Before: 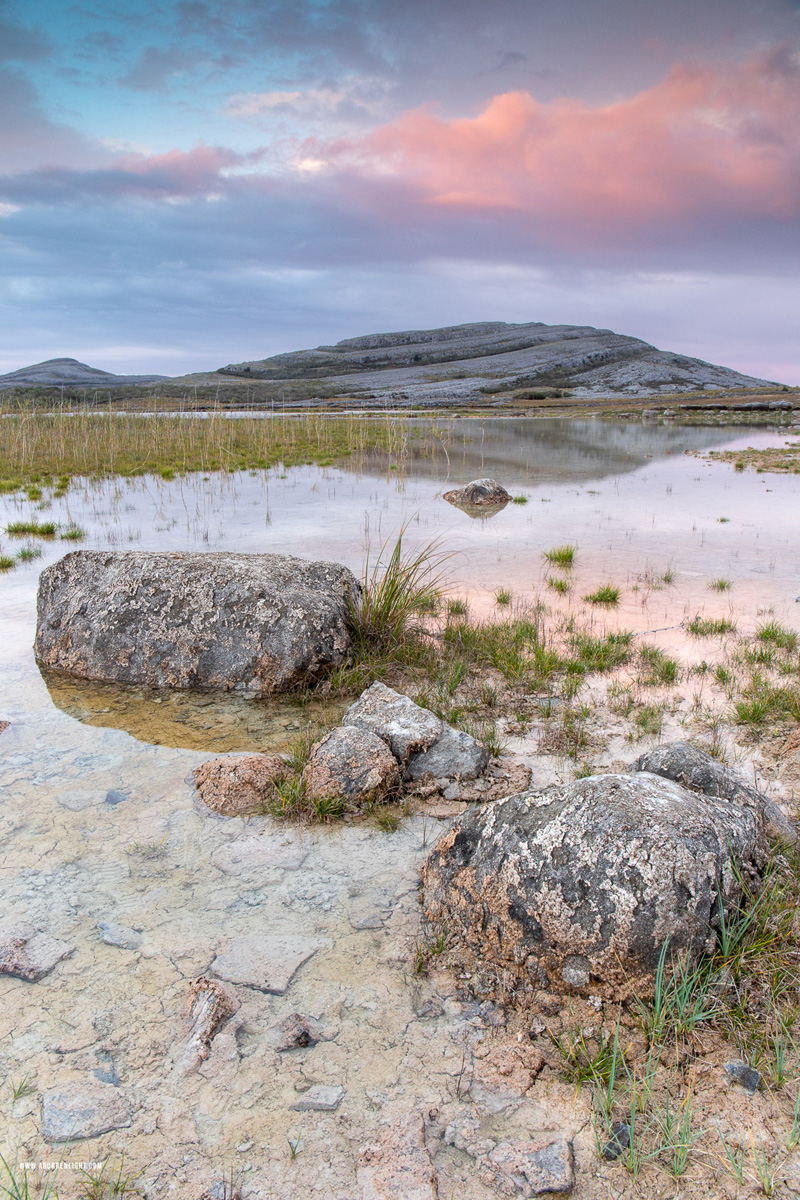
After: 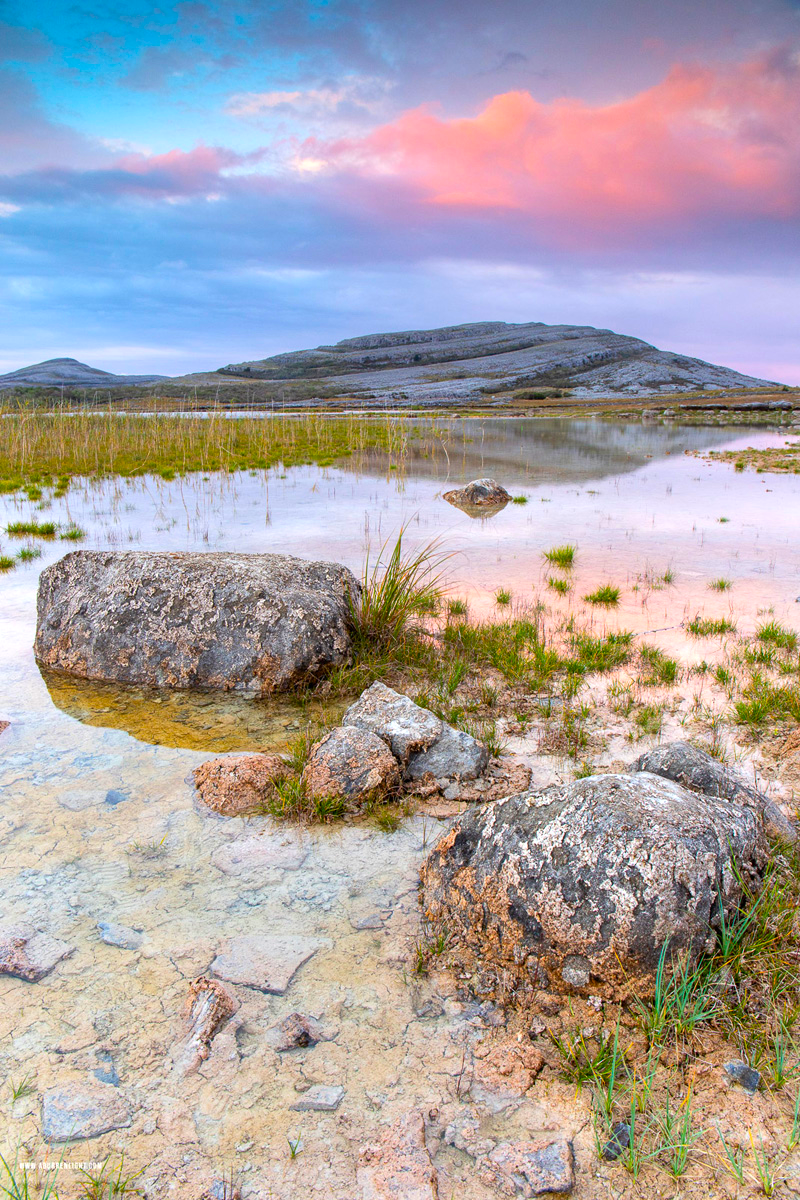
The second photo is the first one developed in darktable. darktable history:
color correction: highlights b* -0.003, saturation 1.28
color balance rgb: shadows lift › luminance 0.812%, shadows lift › chroma 0.209%, shadows lift › hue 18.31°, highlights gain › luminance 15.042%, perceptual saturation grading › global saturation 25.647%, global vibrance 20%
